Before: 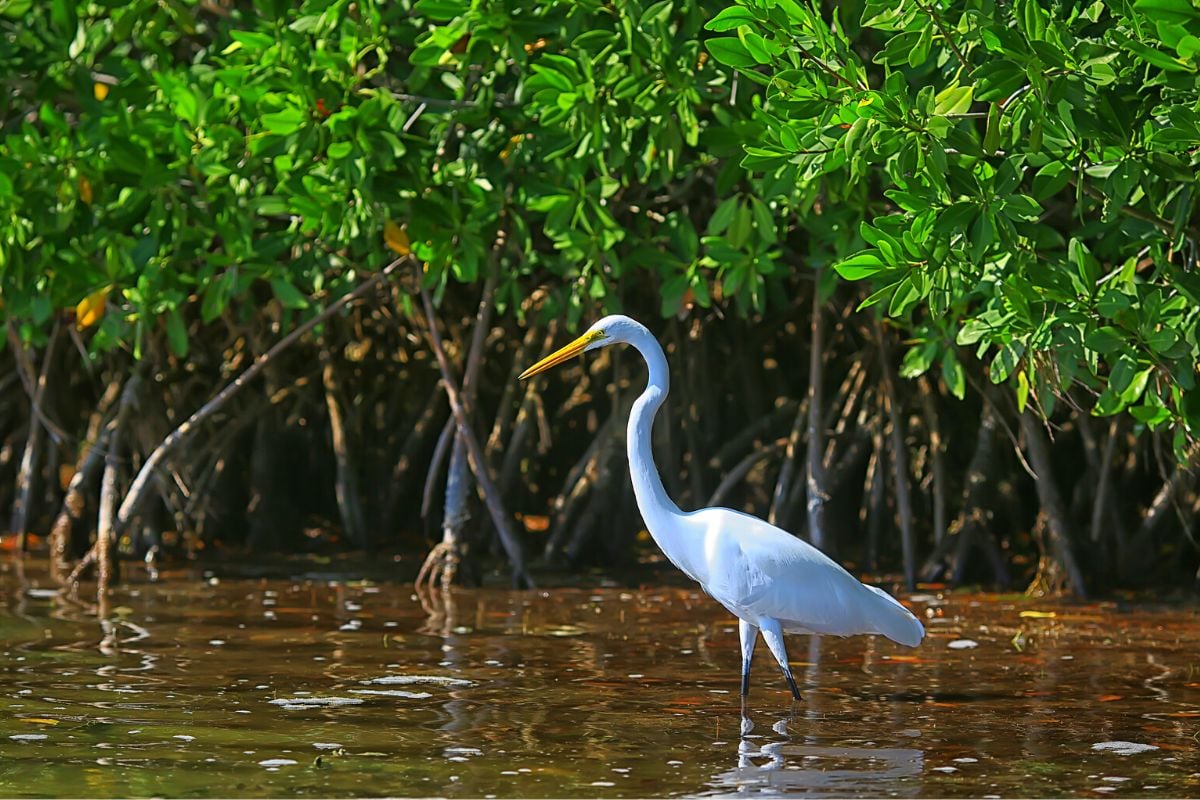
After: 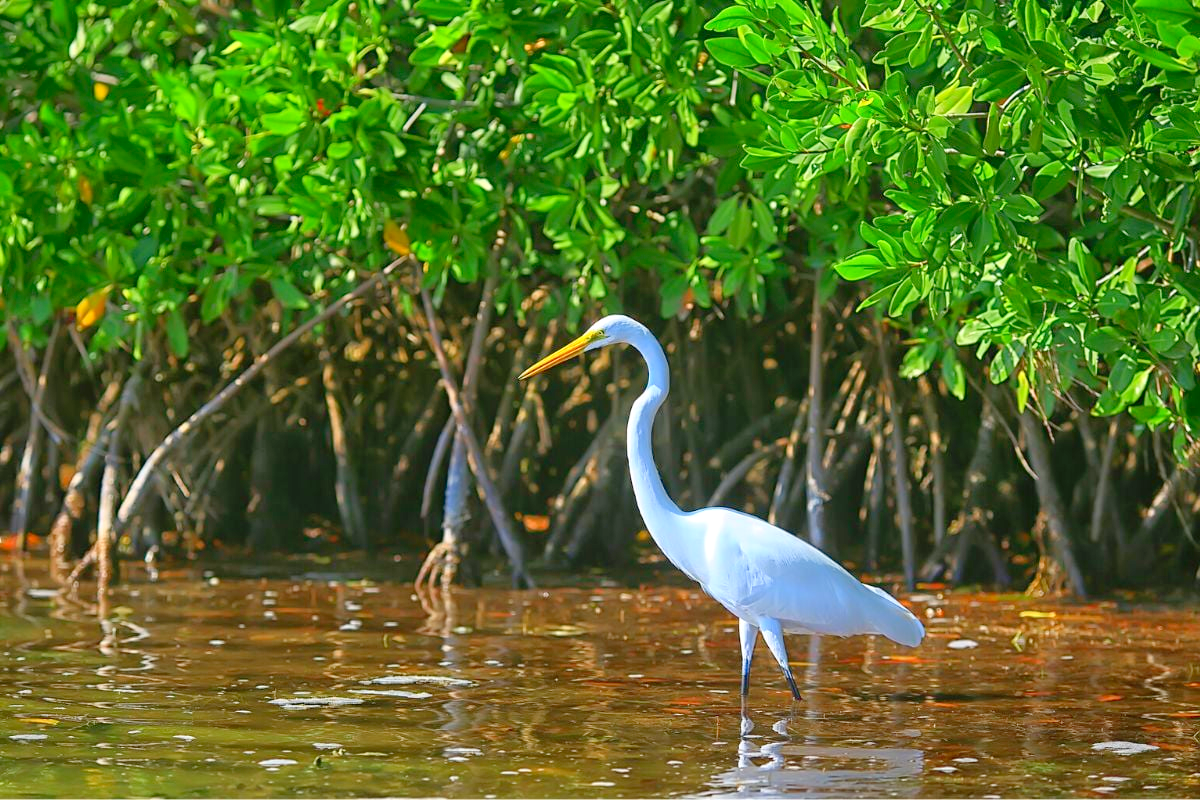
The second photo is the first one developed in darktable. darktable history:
levels: levels [0, 0.397, 0.955]
